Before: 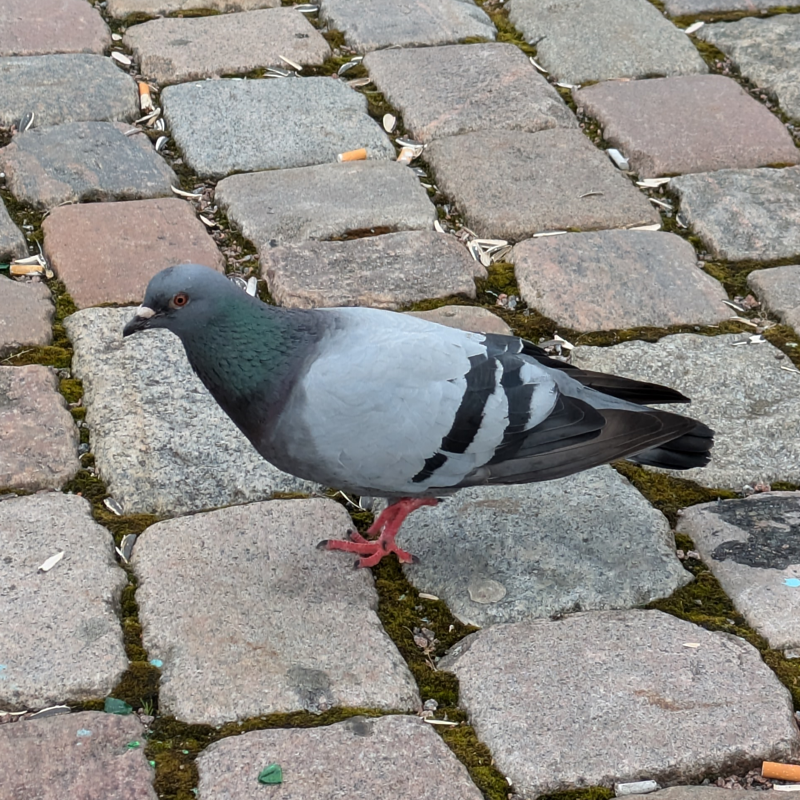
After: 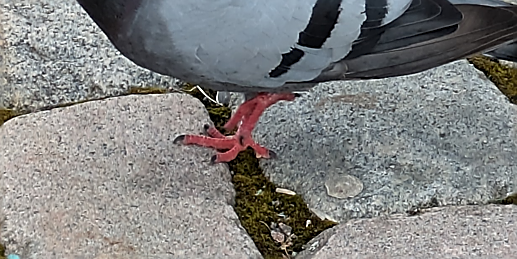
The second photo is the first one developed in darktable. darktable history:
sharpen: radius 1.388, amount 1.264, threshold 0.684
crop: left 17.972%, top 50.743%, right 17.335%, bottom 16.825%
